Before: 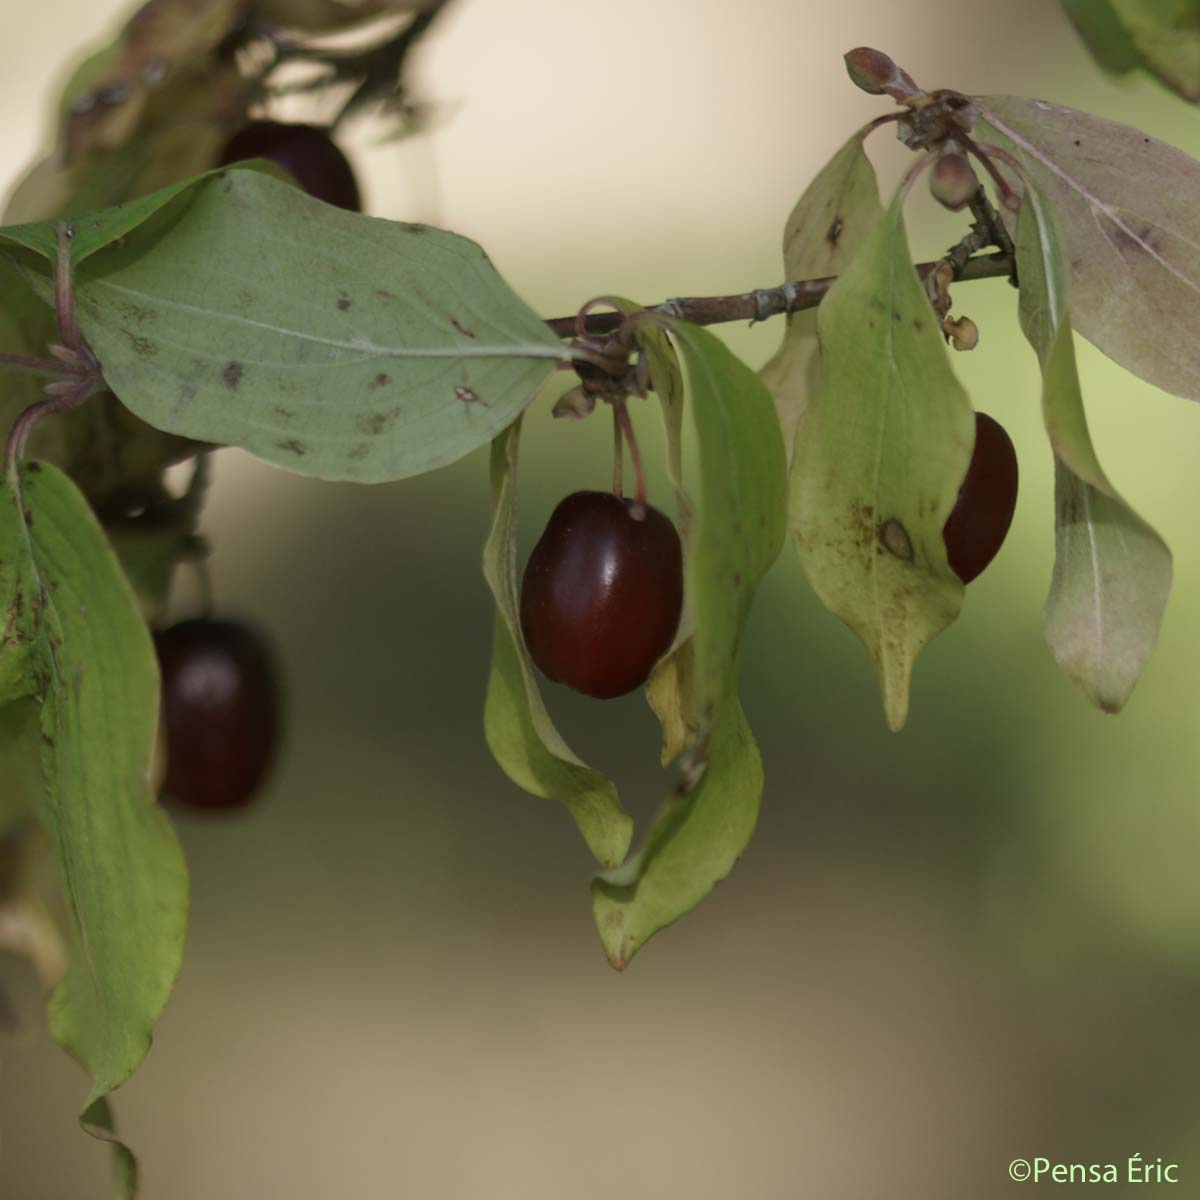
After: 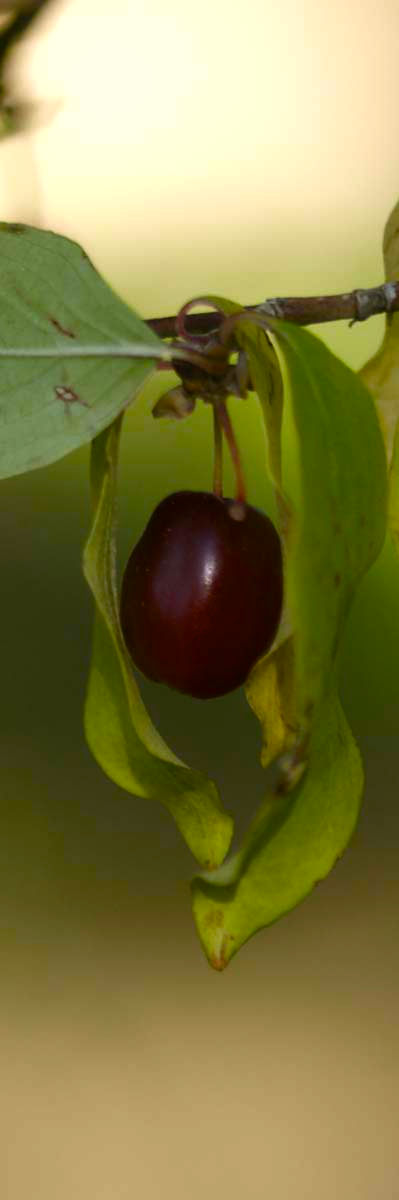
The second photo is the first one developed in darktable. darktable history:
color balance rgb: linear chroma grading › global chroma 9%, perceptual saturation grading › global saturation 36%, perceptual saturation grading › shadows 35%, perceptual brilliance grading › global brilliance 15%, perceptual brilliance grading › shadows -35%, global vibrance 15%
rotate and perspective: automatic cropping original format, crop left 0, crop top 0
crop: left 33.36%, right 33.36%
